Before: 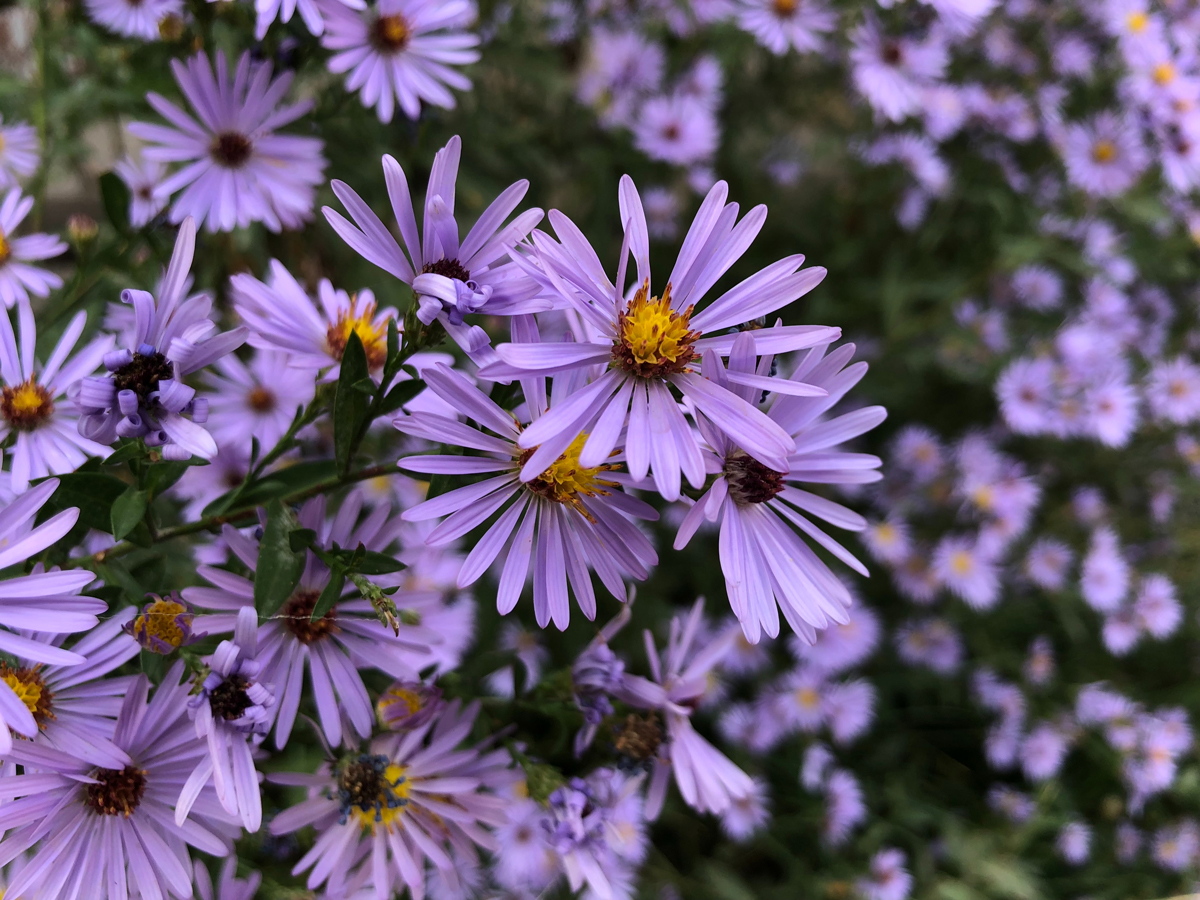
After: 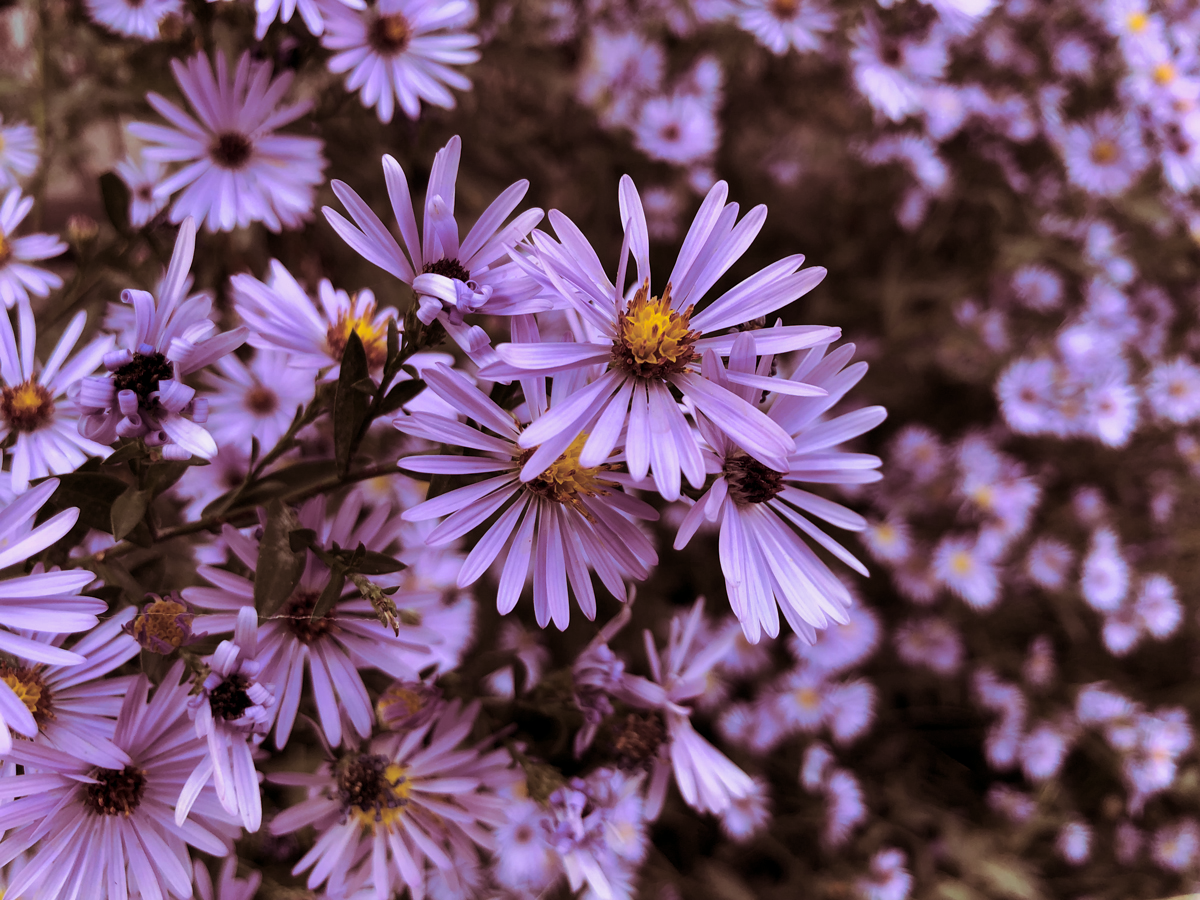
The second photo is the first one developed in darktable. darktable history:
split-toning: on, module defaults
contrast equalizer: y [[0.518, 0.517, 0.501, 0.5, 0.5, 0.5], [0.5 ×6], [0.5 ×6], [0 ×6], [0 ×6]]
